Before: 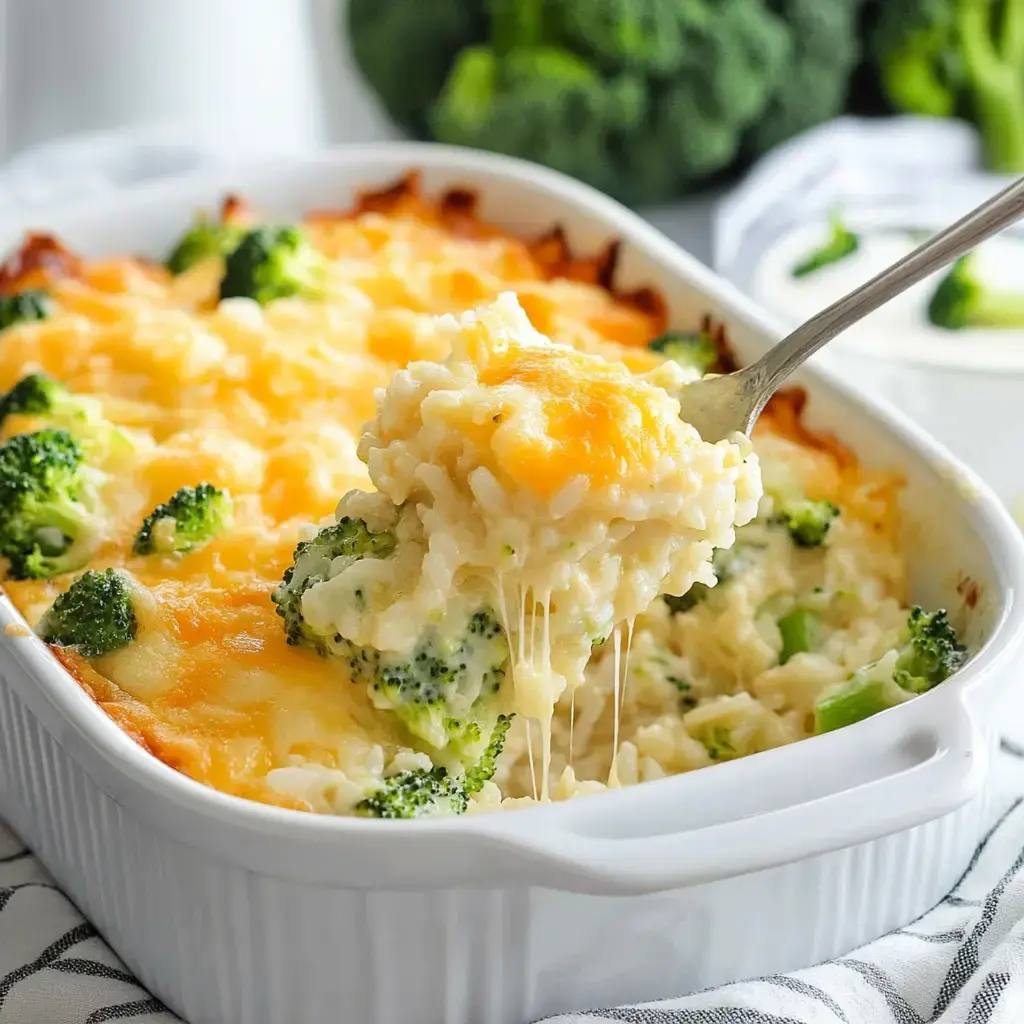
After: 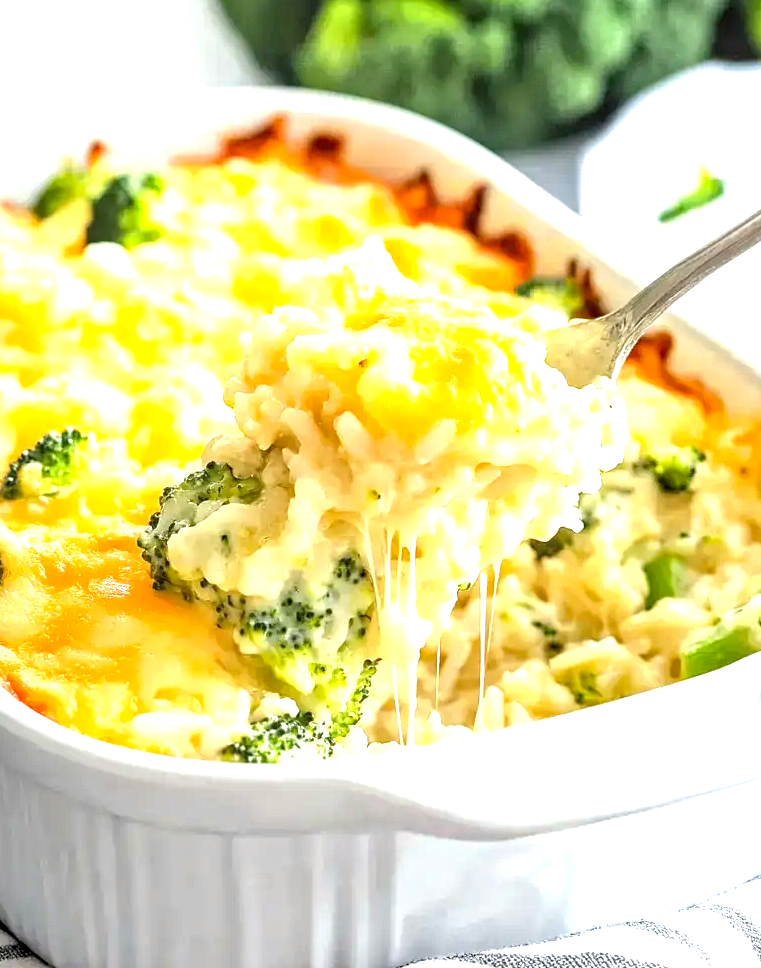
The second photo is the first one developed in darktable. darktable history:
haze removal: compatibility mode true, adaptive false
exposure: black level correction 0, exposure 1.2 EV, compensate highlight preservation false
crop and rotate: left 13.098%, top 5.423%, right 12.529%
local contrast: detail 130%
